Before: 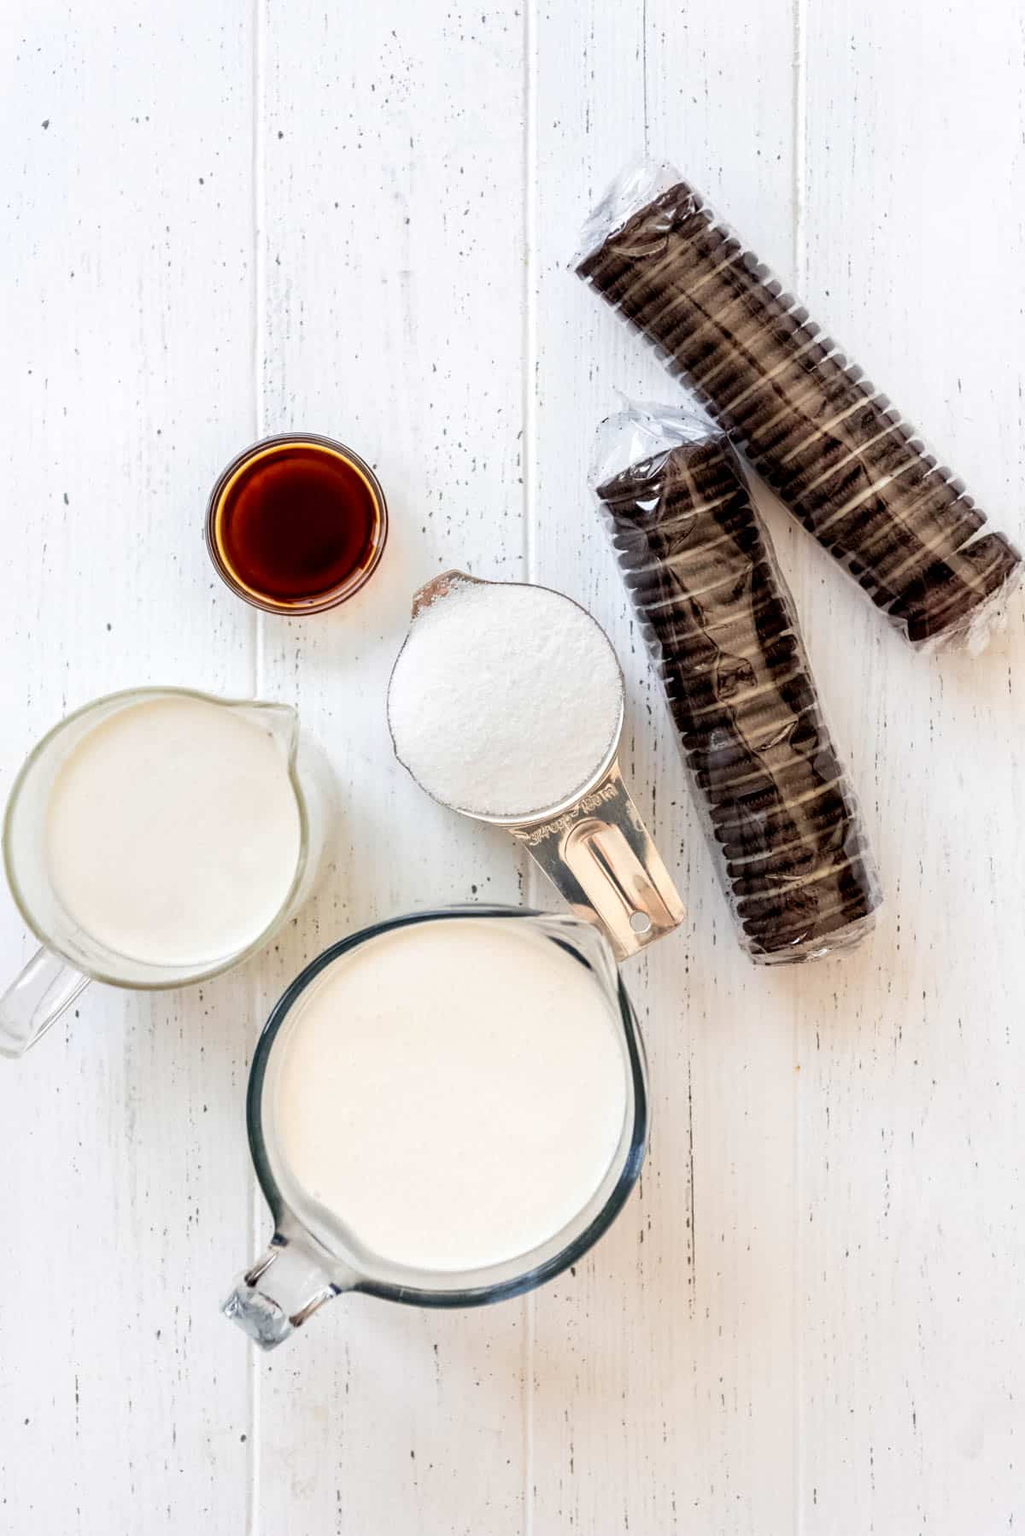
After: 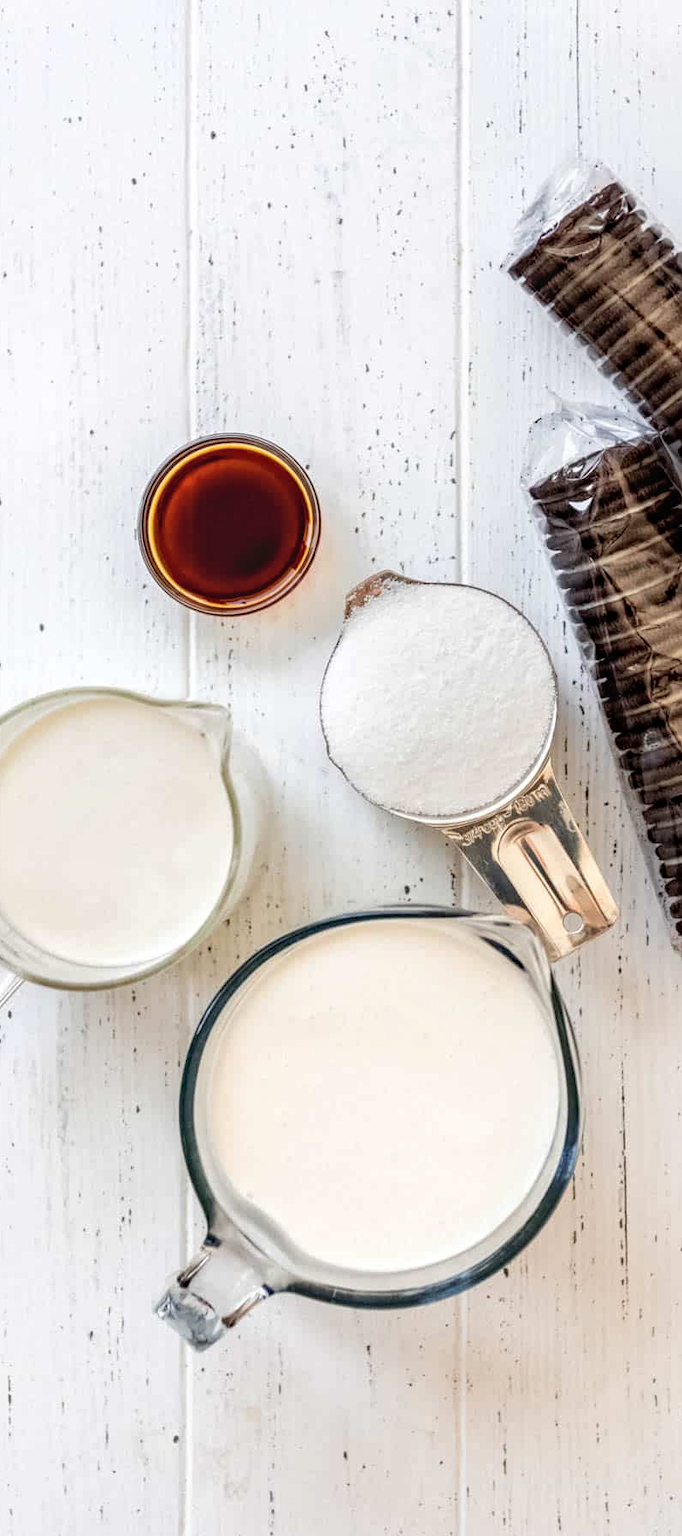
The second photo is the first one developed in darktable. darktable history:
crop and rotate: left 6.617%, right 26.717%
local contrast: on, module defaults
haze removal: compatibility mode true, adaptive false
